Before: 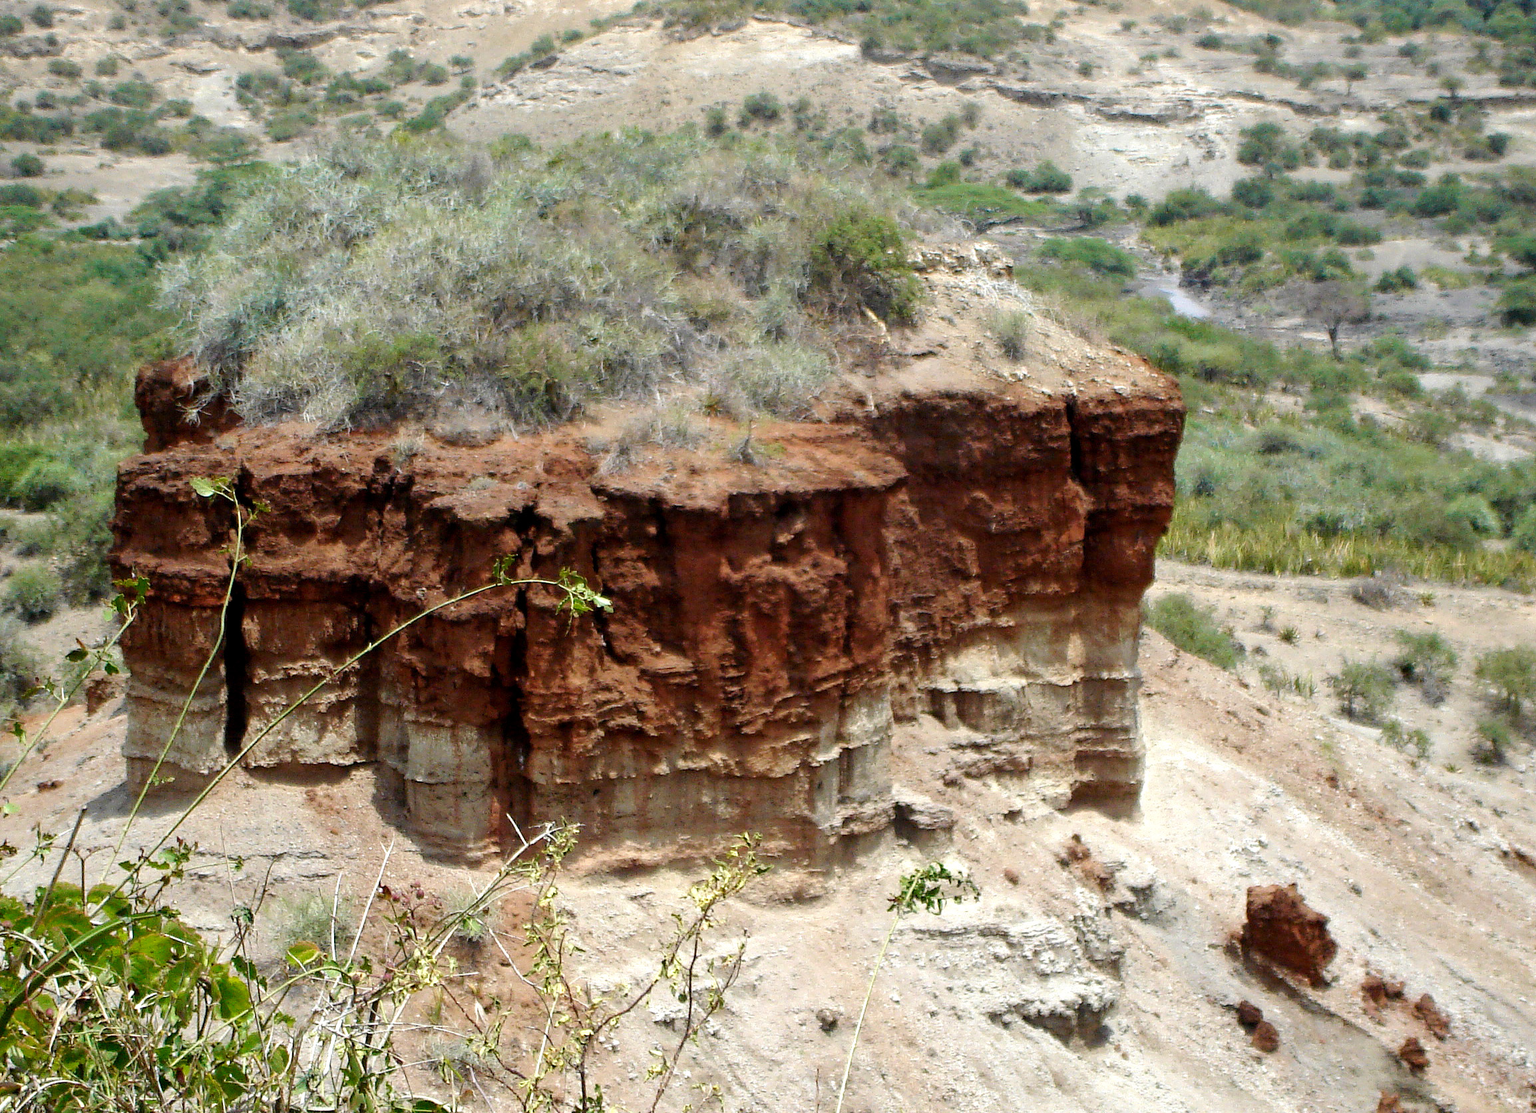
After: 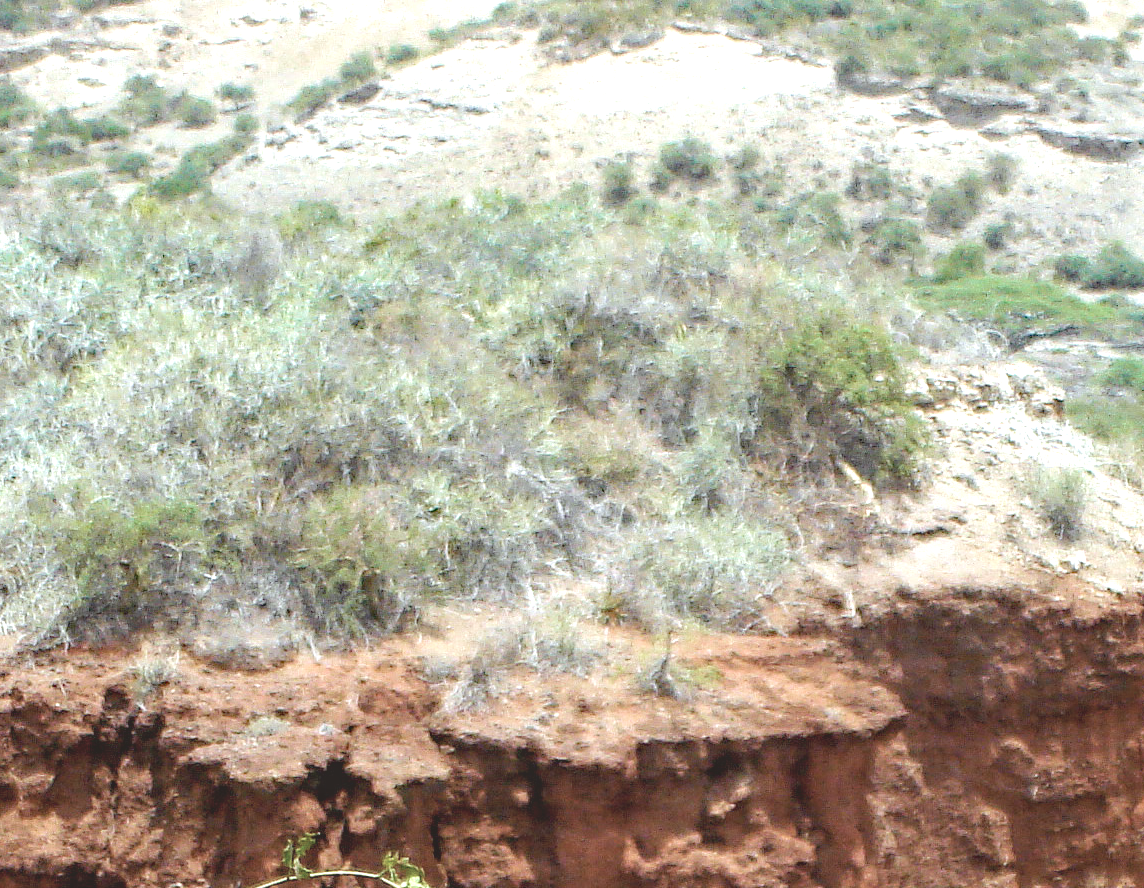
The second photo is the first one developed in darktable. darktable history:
velvia: strength 14.58%
crop: left 19.875%, right 30.549%, bottom 46.845%
exposure: black level correction 0, exposure 0.692 EV, compensate exposure bias true, compensate highlight preservation false
local contrast: detail 110%
contrast brightness saturation: contrast -0.252, saturation -0.441
color correction: highlights a* -2.74, highlights b* -2.68, shadows a* 2.53, shadows b* 2.72
haze removal: compatibility mode true, adaptive false
